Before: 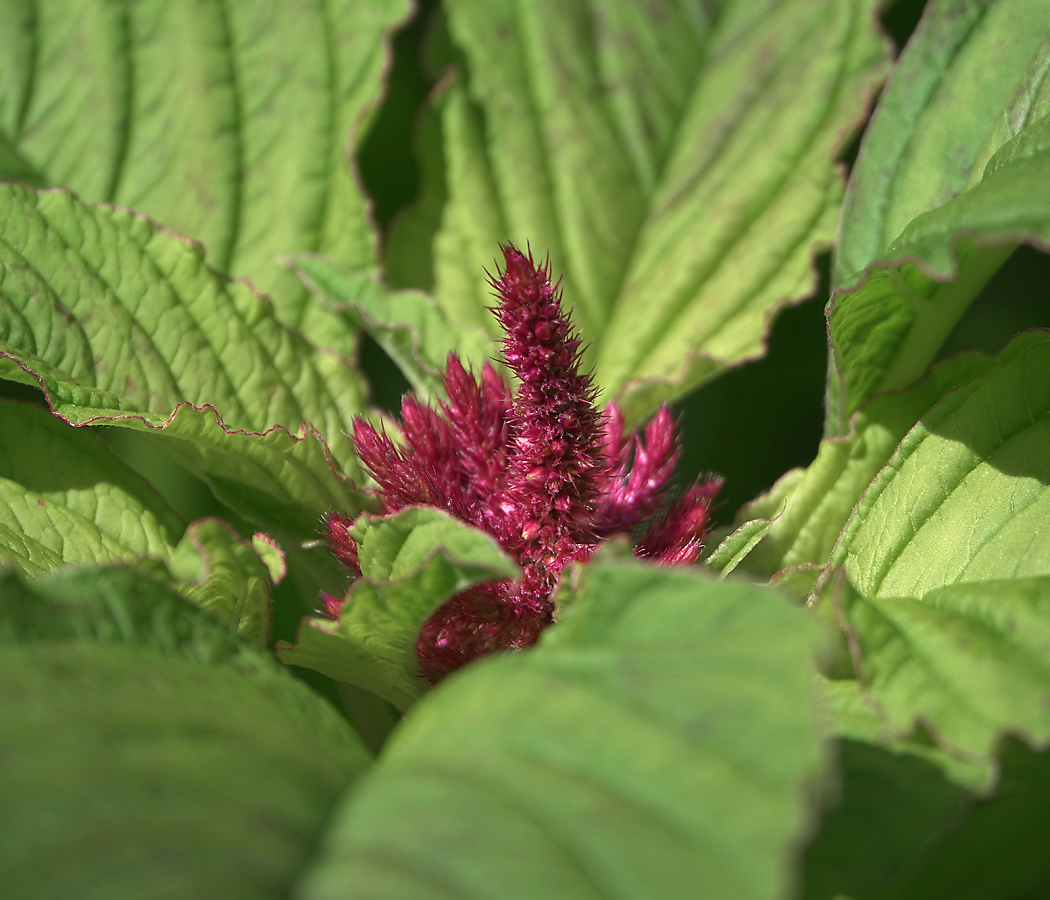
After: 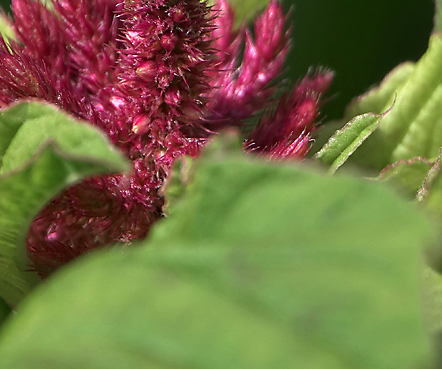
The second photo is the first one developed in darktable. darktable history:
local contrast: highlights 100%, shadows 100%, detail 120%, midtone range 0.2
crop: left 37.221%, top 45.169%, right 20.63%, bottom 13.777%
